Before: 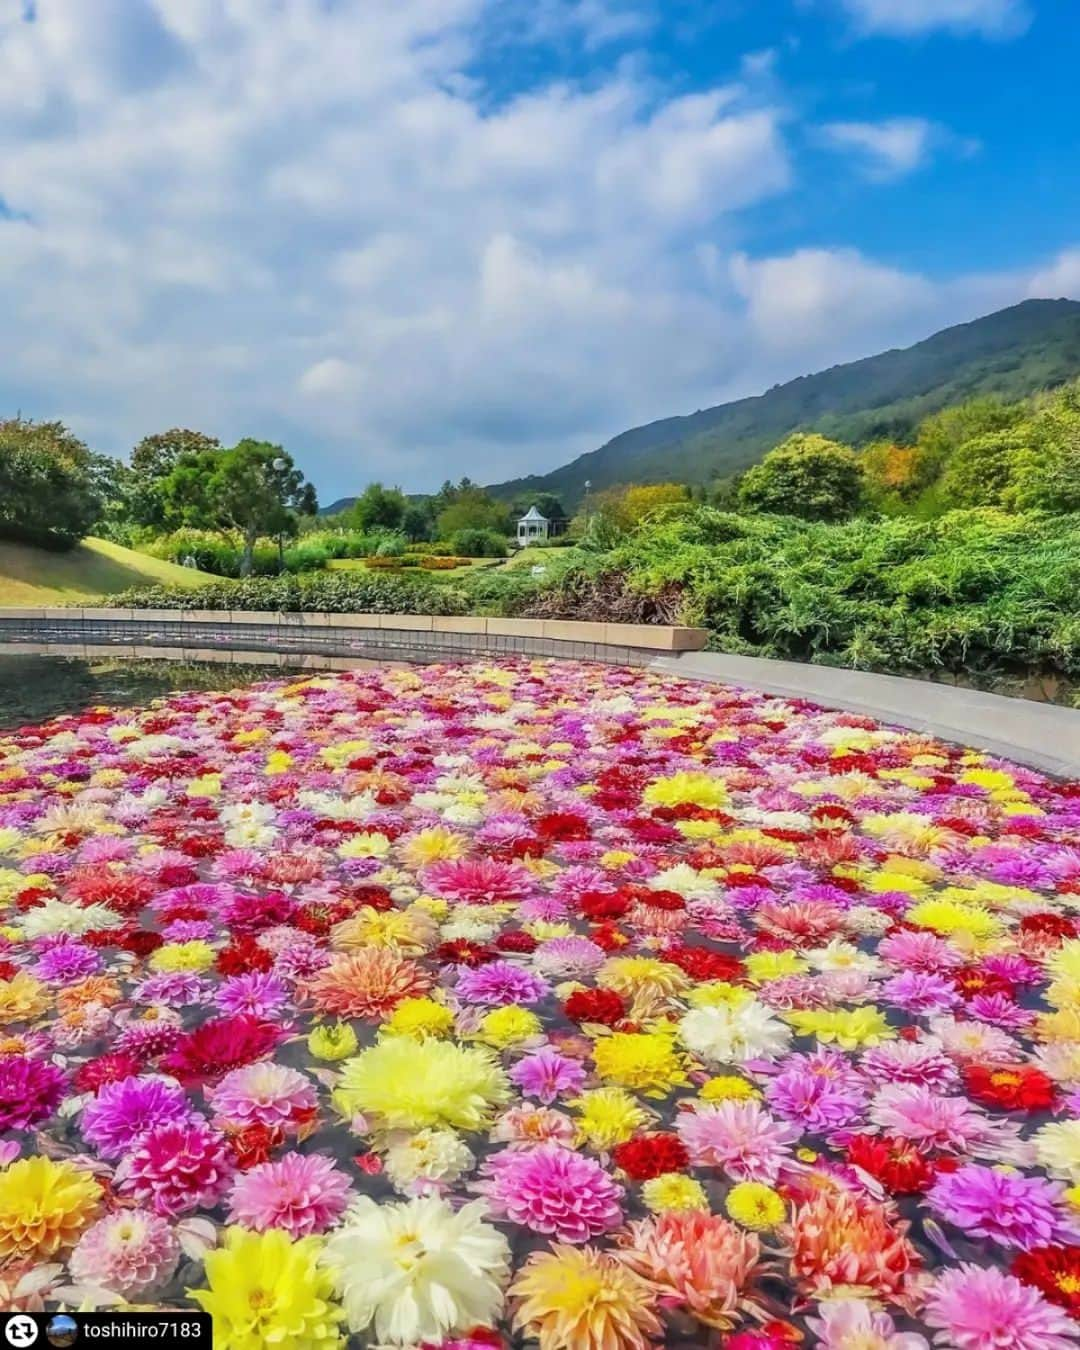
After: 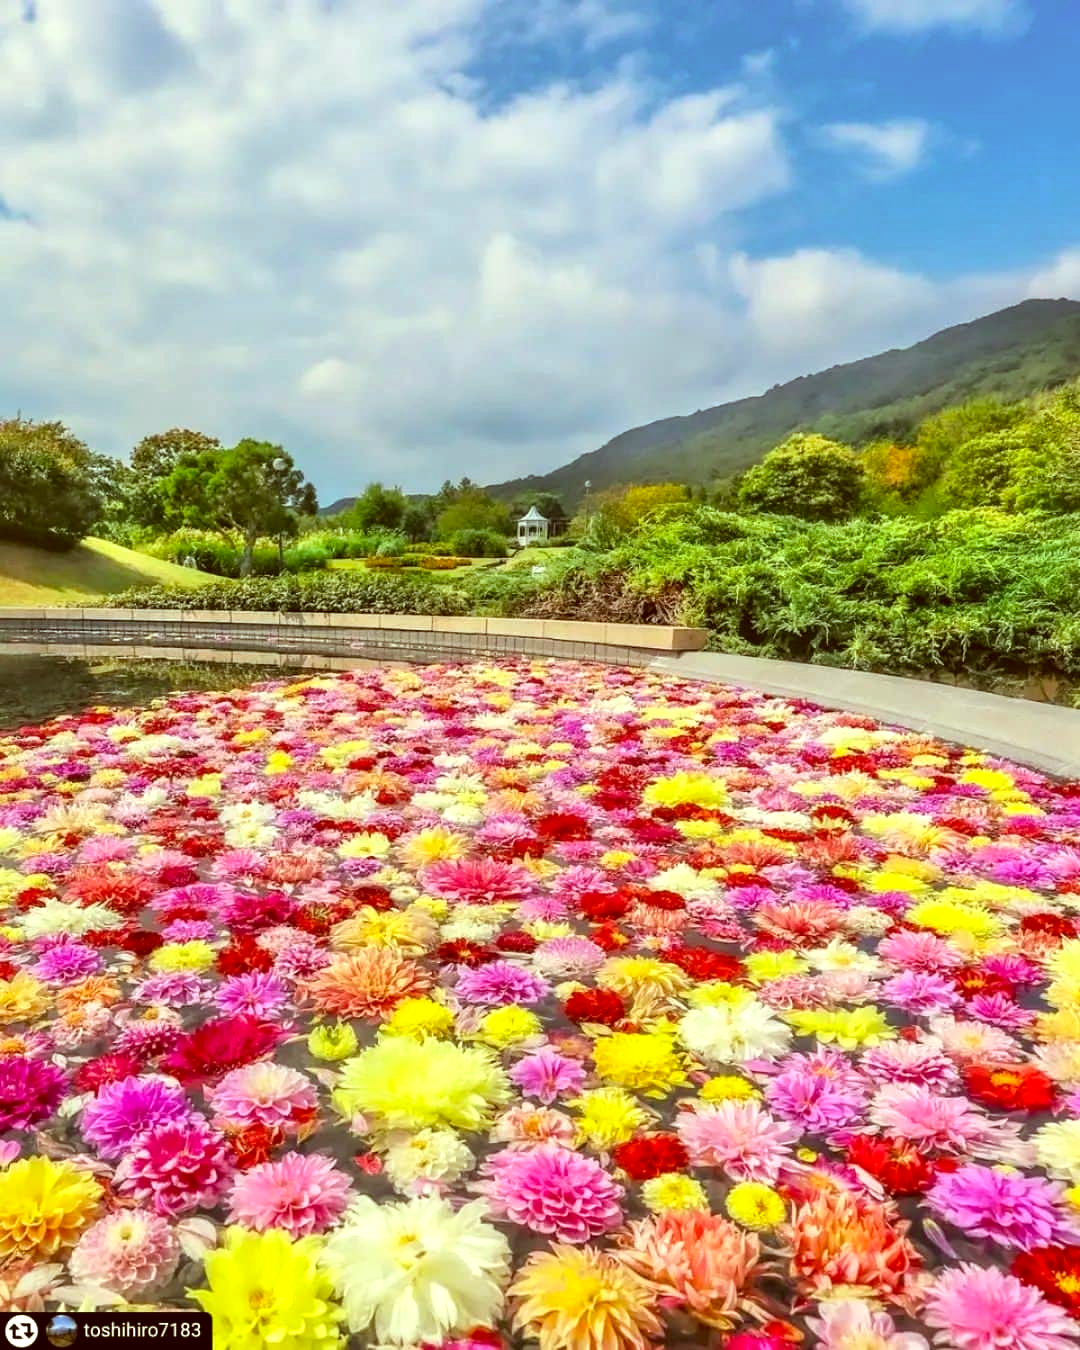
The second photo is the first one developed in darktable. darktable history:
color correction: highlights a* -5.37, highlights b* 9.8, shadows a* 9.94, shadows b* 24.19
tone equalizer: -8 EV -0.39 EV, -7 EV -0.355 EV, -6 EV -0.303 EV, -5 EV -0.197 EV, -3 EV 0.225 EV, -2 EV 0.311 EV, -1 EV 0.384 EV, +0 EV 0.39 EV, smoothing diameter 24.93%, edges refinement/feathering 7.31, preserve details guided filter
